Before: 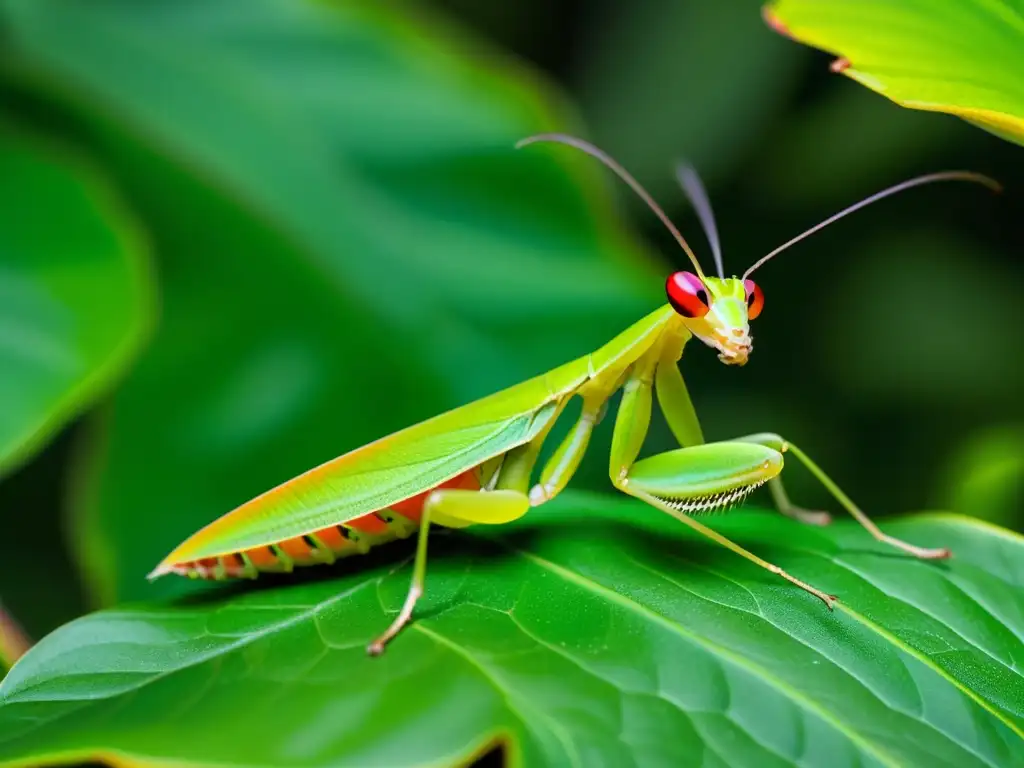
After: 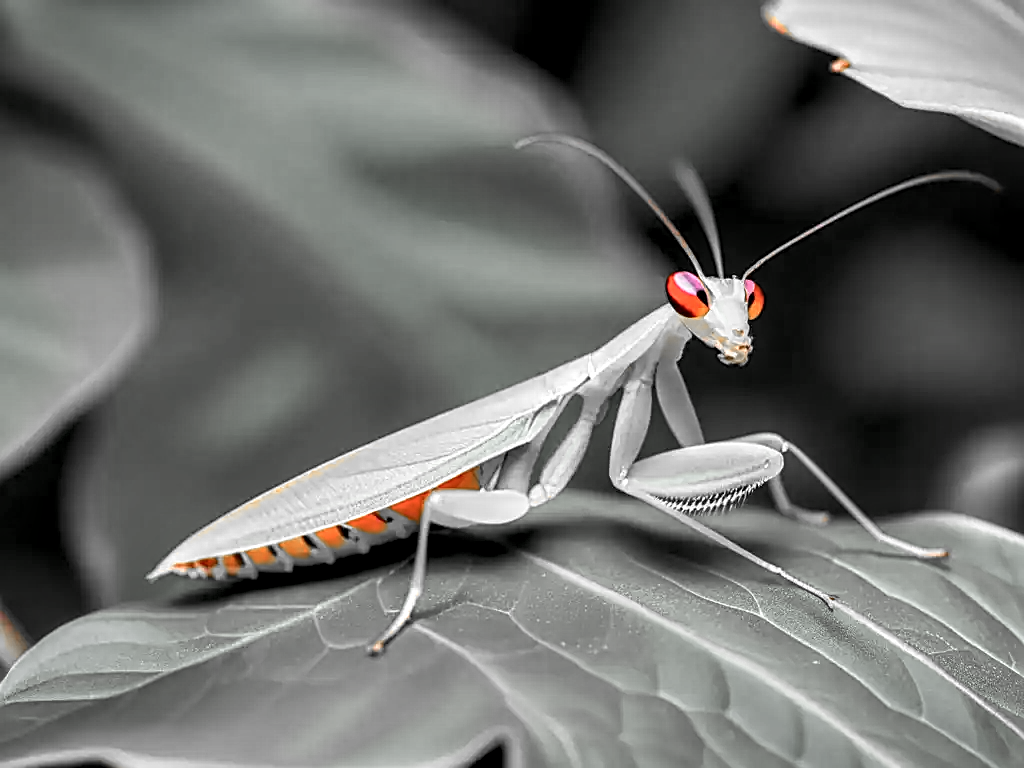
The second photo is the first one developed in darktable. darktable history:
local contrast: detail 144%
sharpen: on, module defaults
color zones: curves: ch0 [(0, 0.65) (0.096, 0.644) (0.221, 0.539) (0.429, 0.5) (0.571, 0.5) (0.714, 0.5) (0.857, 0.5) (1, 0.65)]; ch1 [(0, 0.5) (0.143, 0.5) (0.257, -0.002) (0.429, 0.04) (0.571, -0.001) (0.714, -0.015) (0.857, 0.024) (1, 0.5)]
